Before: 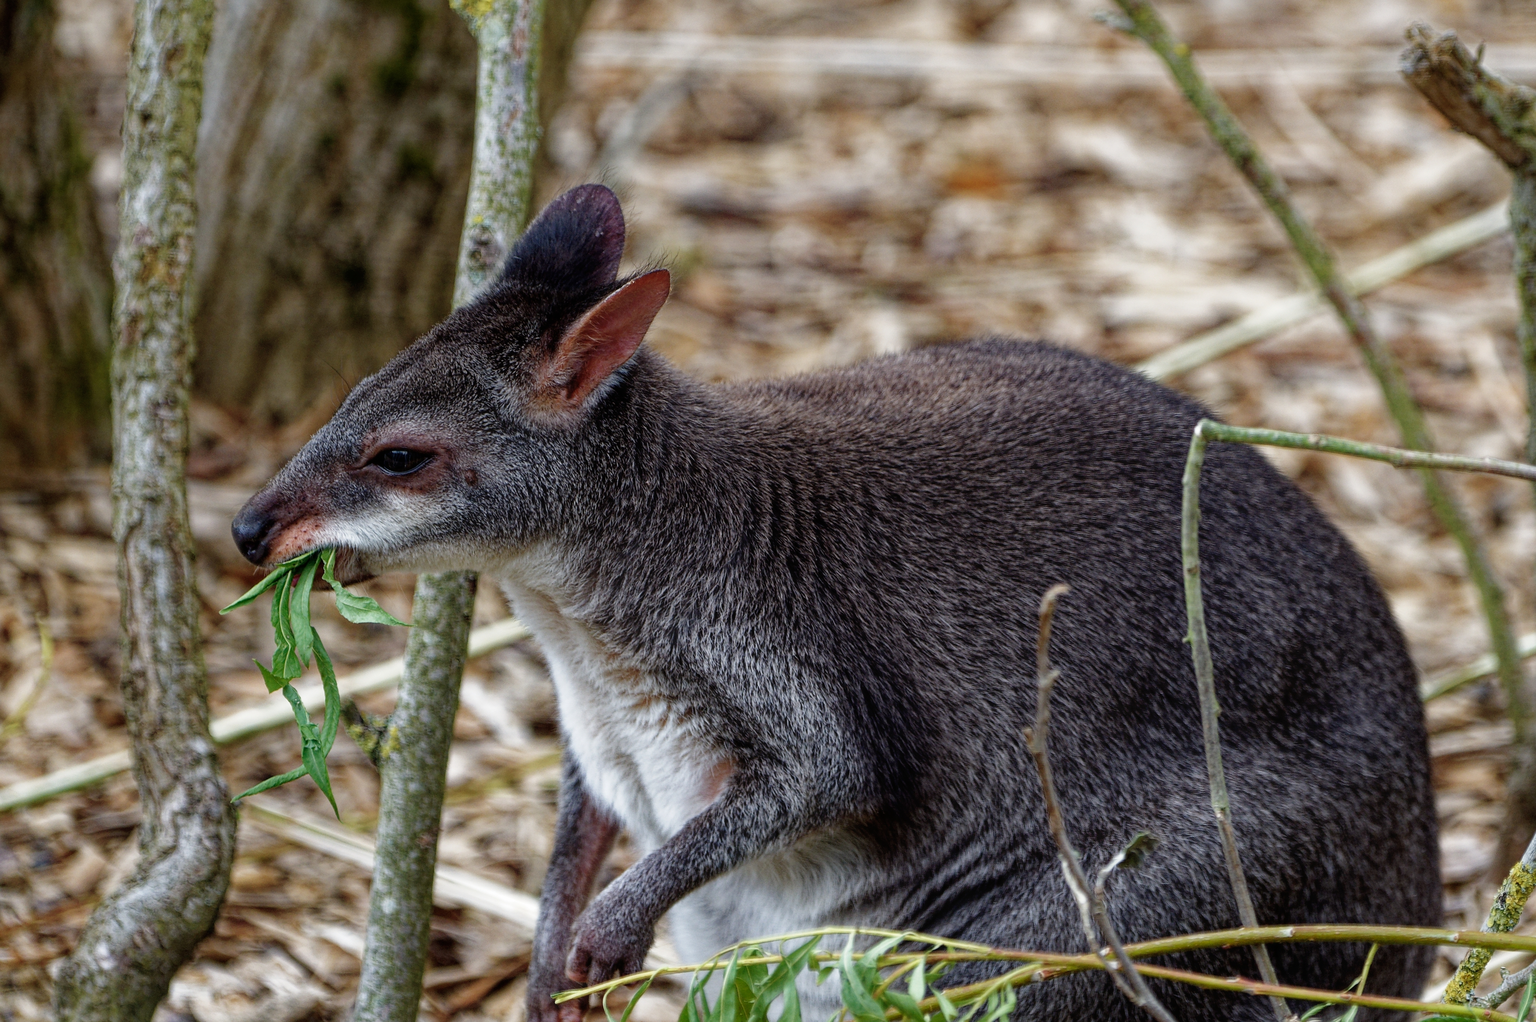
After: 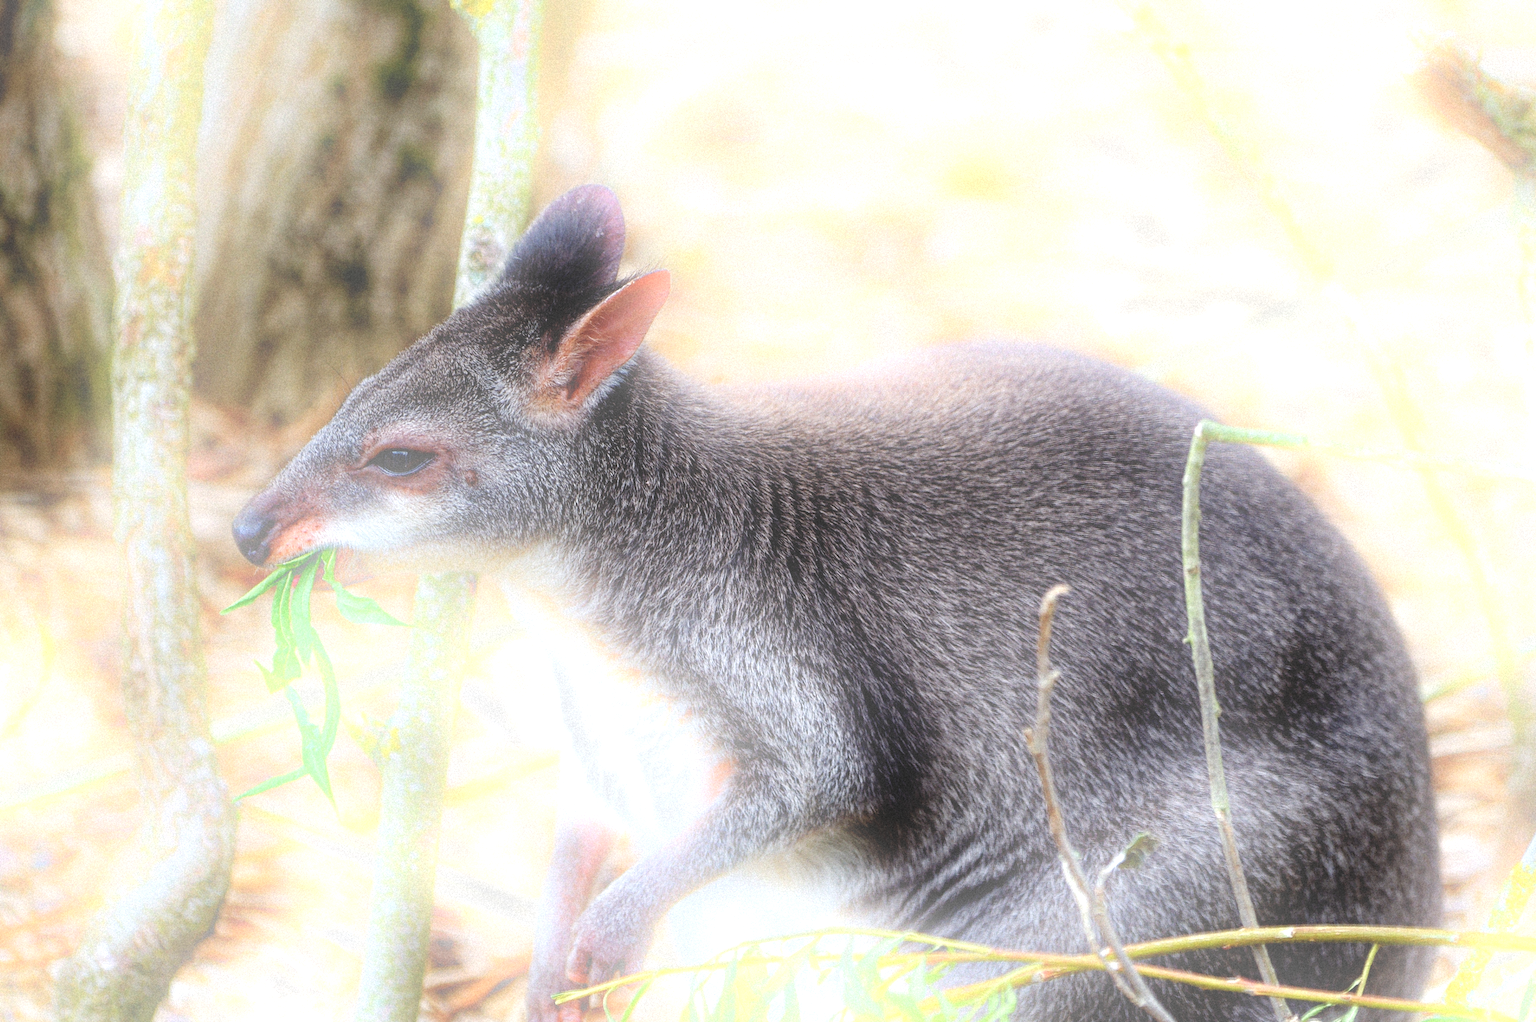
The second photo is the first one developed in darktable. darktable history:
contrast equalizer: octaves 7, y [[0.609, 0.611, 0.615, 0.613, 0.607, 0.603], [0.504, 0.498, 0.496, 0.499, 0.506, 0.516], [0 ×6], [0 ×6], [0 ×6]]
bloom: size 25%, threshold 5%, strength 90%
grain: mid-tones bias 0%
tone equalizer: on, module defaults
